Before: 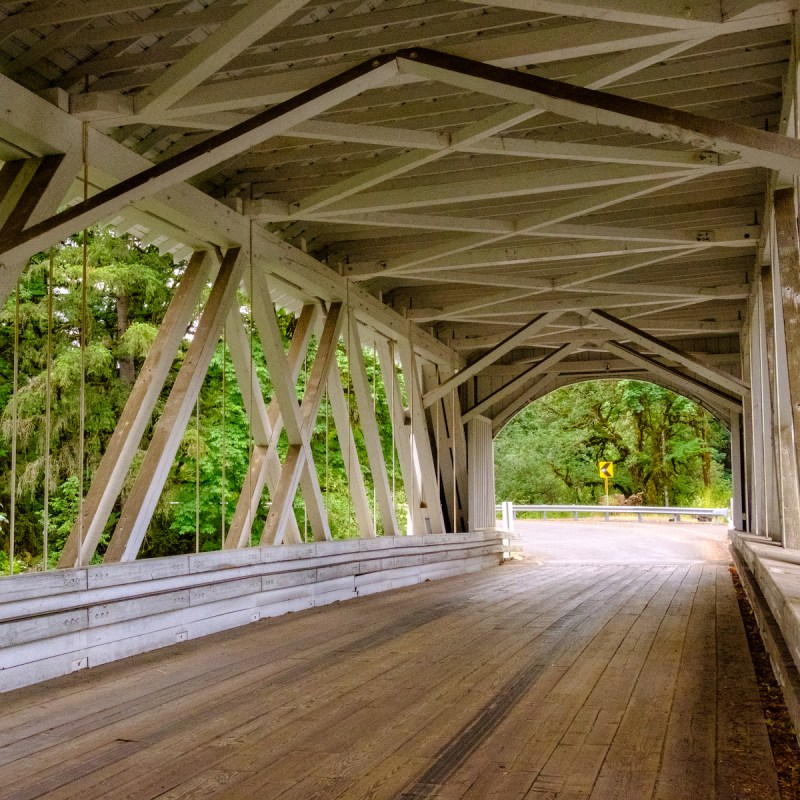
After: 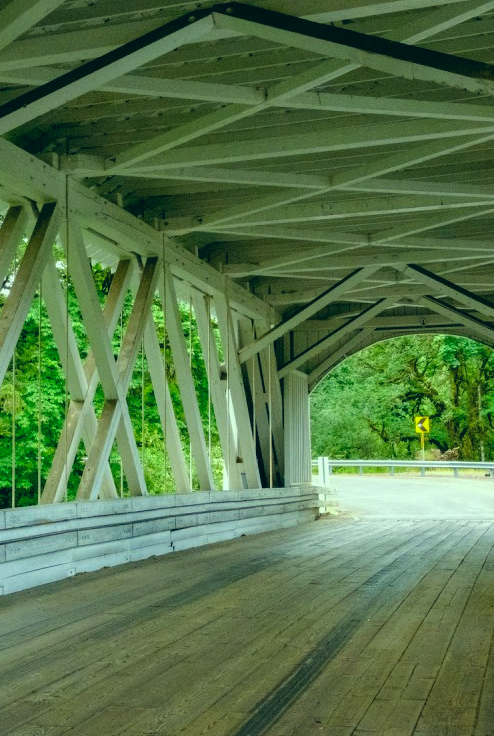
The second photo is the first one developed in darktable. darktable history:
crop and rotate: left 23.2%, top 5.637%, right 14.949%, bottom 2.336%
color correction: highlights a* -19.72, highlights b* 9.8, shadows a* -20.24, shadows b* -10.57
